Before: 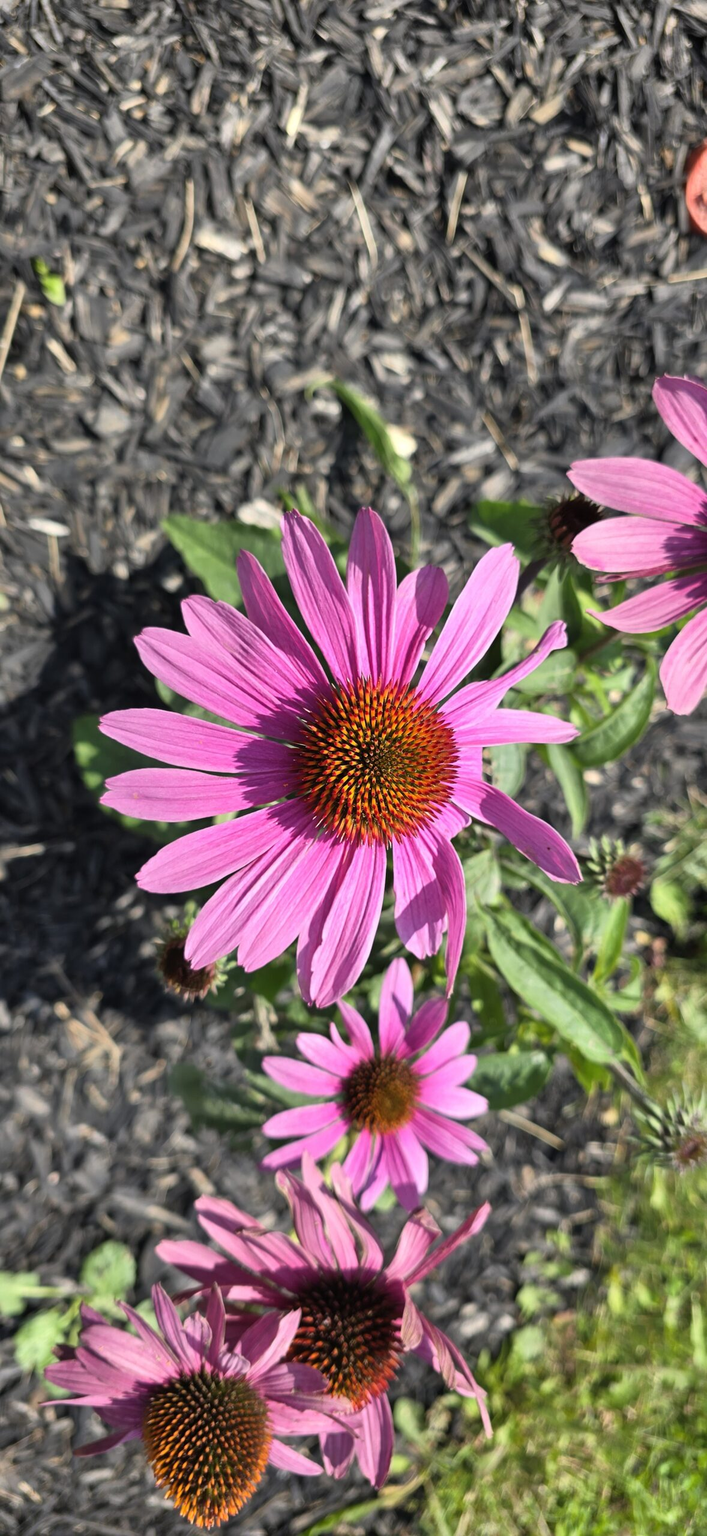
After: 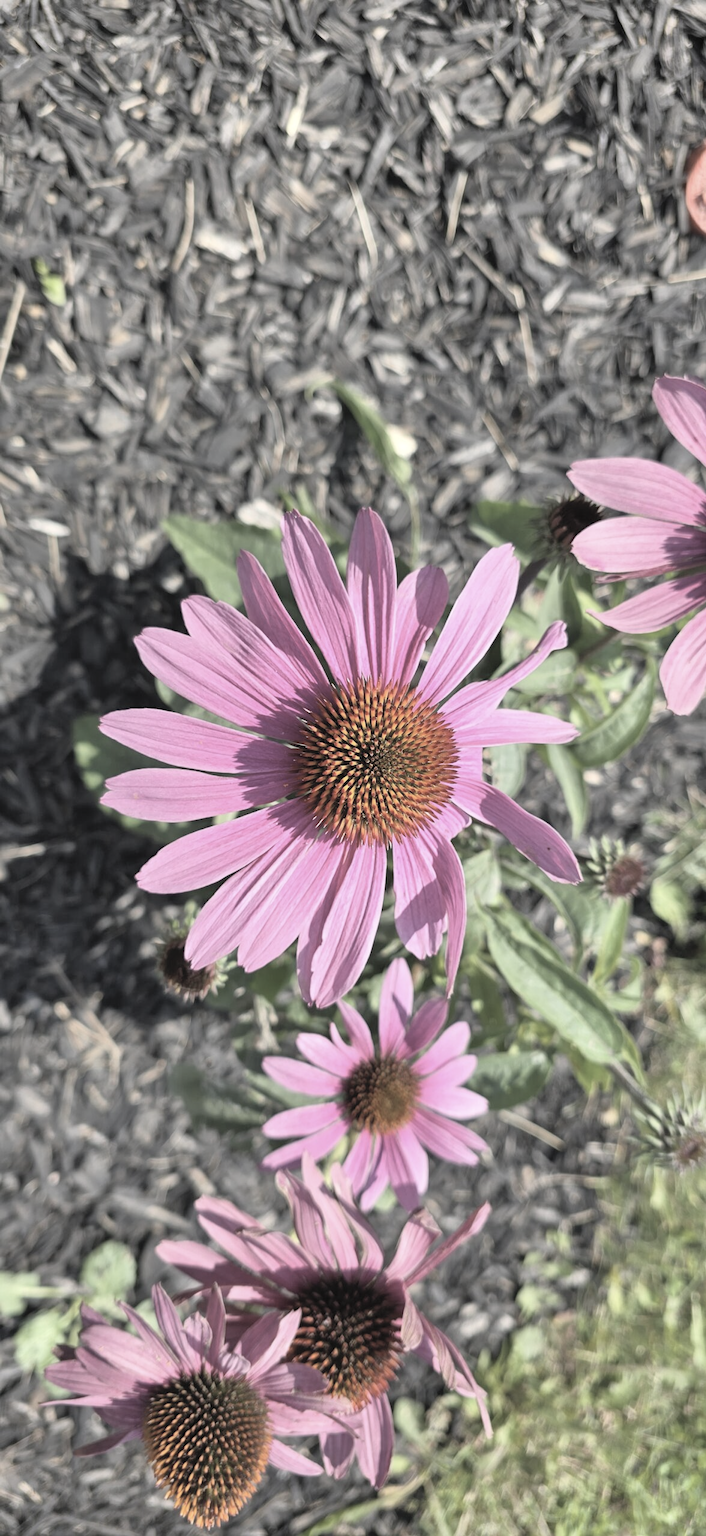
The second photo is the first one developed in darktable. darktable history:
tone equalizer: on, module defaults
contrast brightness saturation: brightness 0.18, saturation -0.5
